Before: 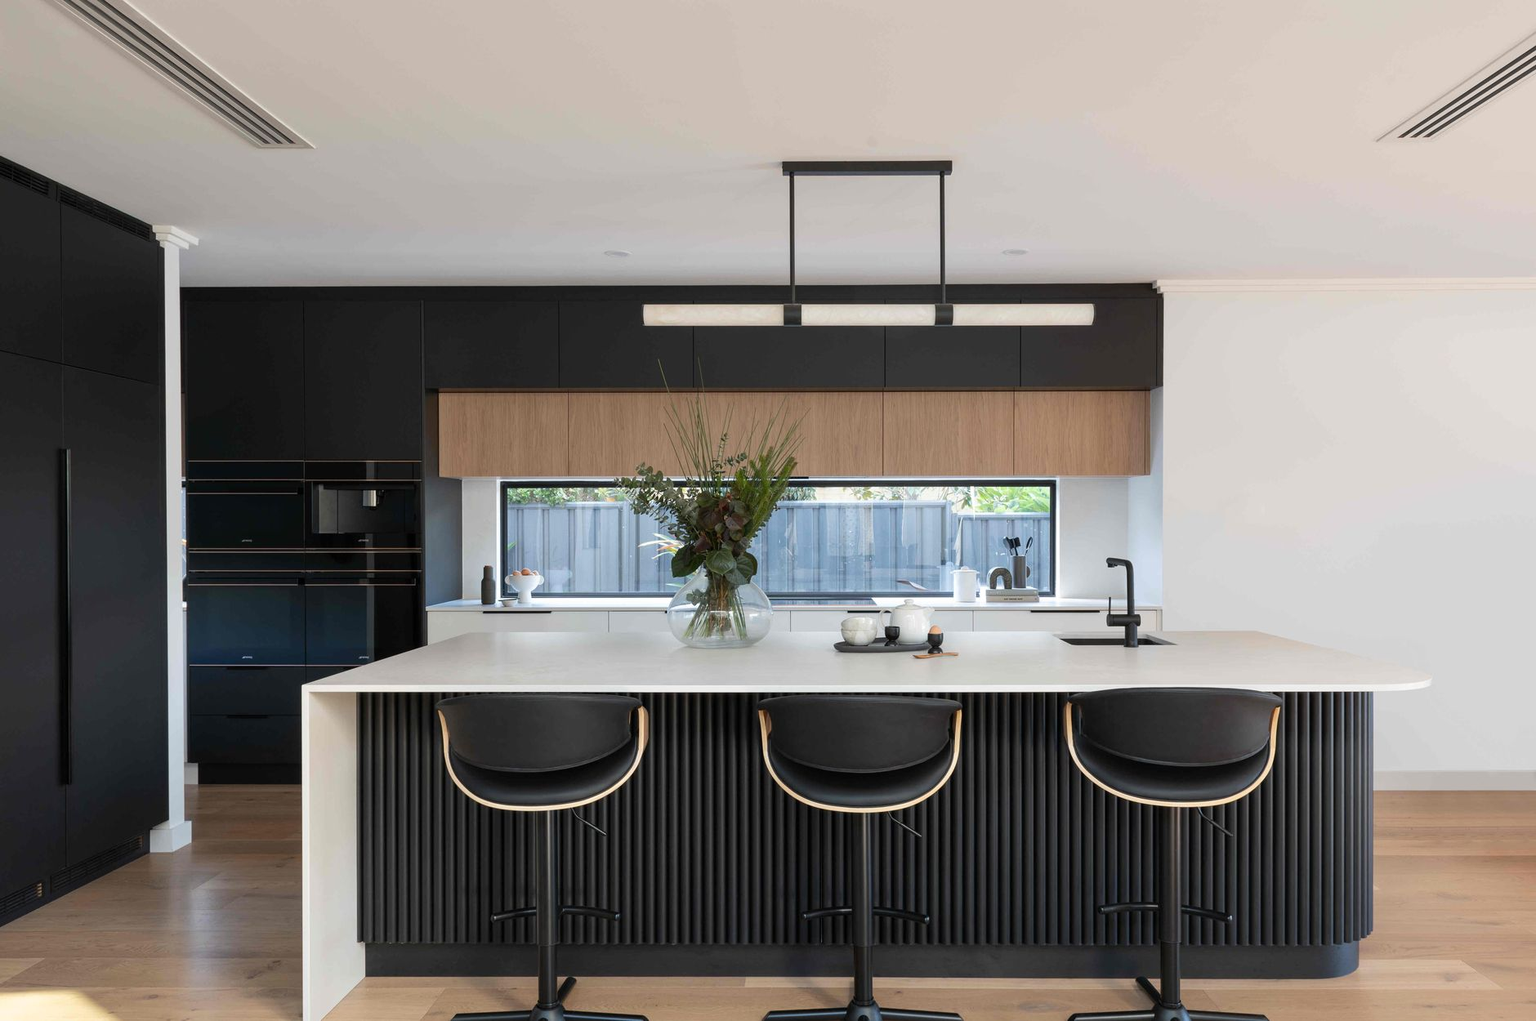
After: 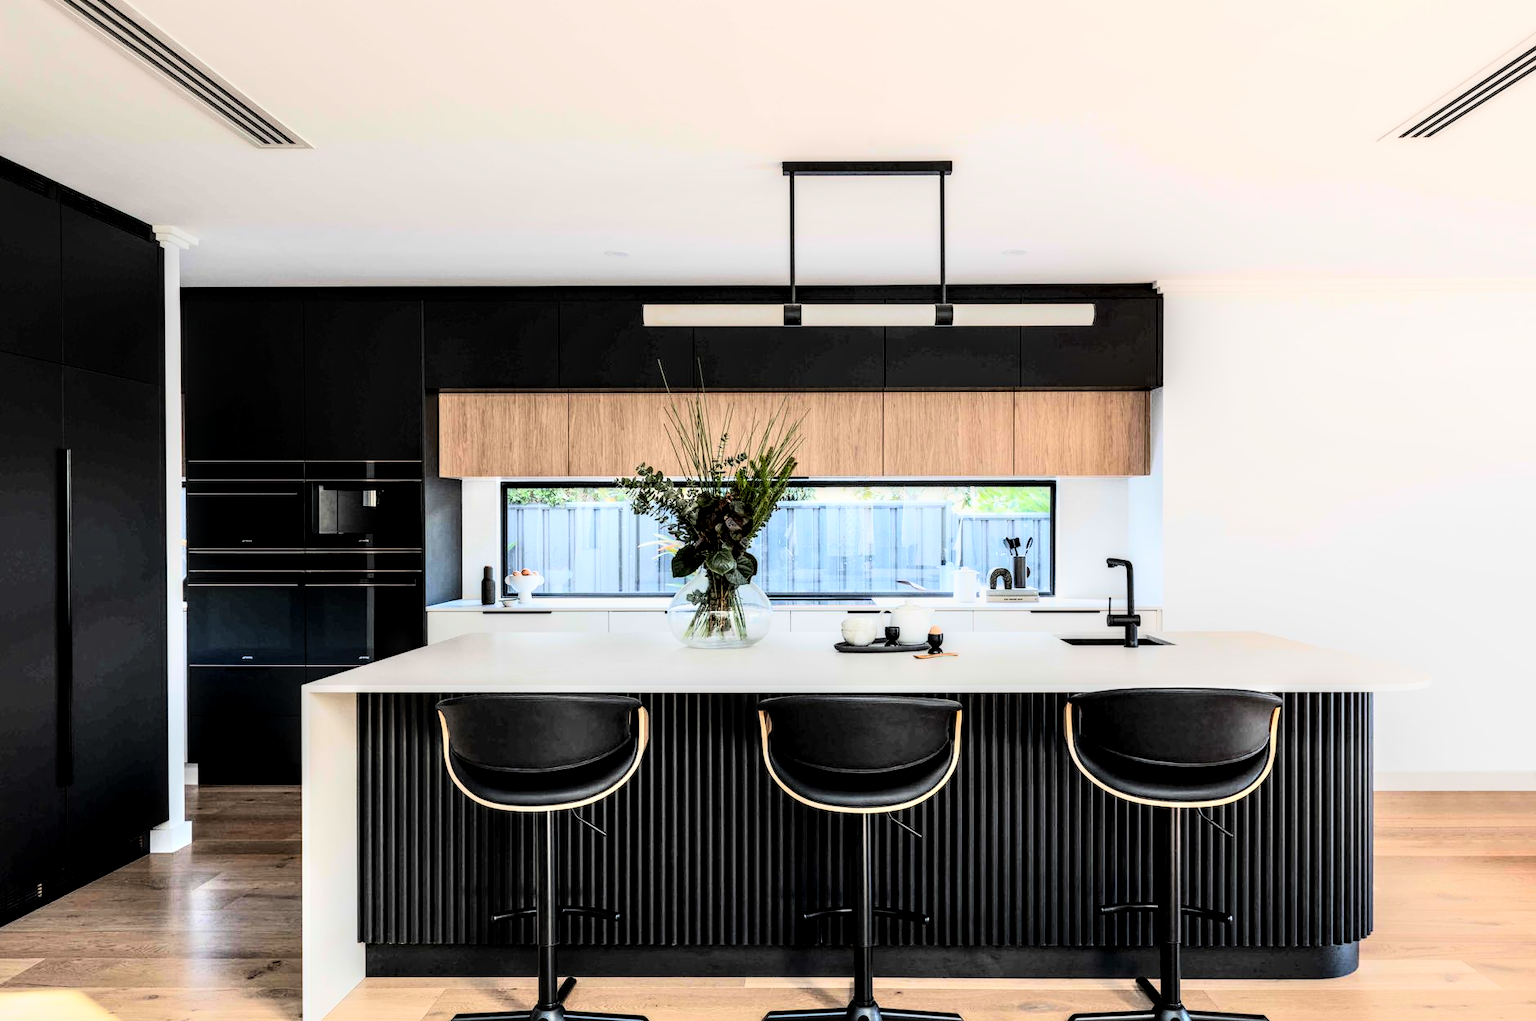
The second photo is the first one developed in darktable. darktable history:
local contrast: highlights 20%, shadows 70%, detail 170%
rgb curve: curves: ch0 [(0, 0) (0.21, 0.15) (0.24, 0.21) (0.5, 0.75) (0.75, 0.96) (0.89, 0.99) (1, 1)]; ch1 [(0, 0.02) (0.21, 0.13) (0.25, 0.2) (0.5, 0.67) (0.75, 0.9) (0.89, 0.97) (1, 1)]; ch2 [(0, 0.02) (0.21, 0.13) (0.25, 0.2) (0.5, 0.67) (0.75, 0.9) (0.89, 0.97) (1, 1)], compensate middle gray true
